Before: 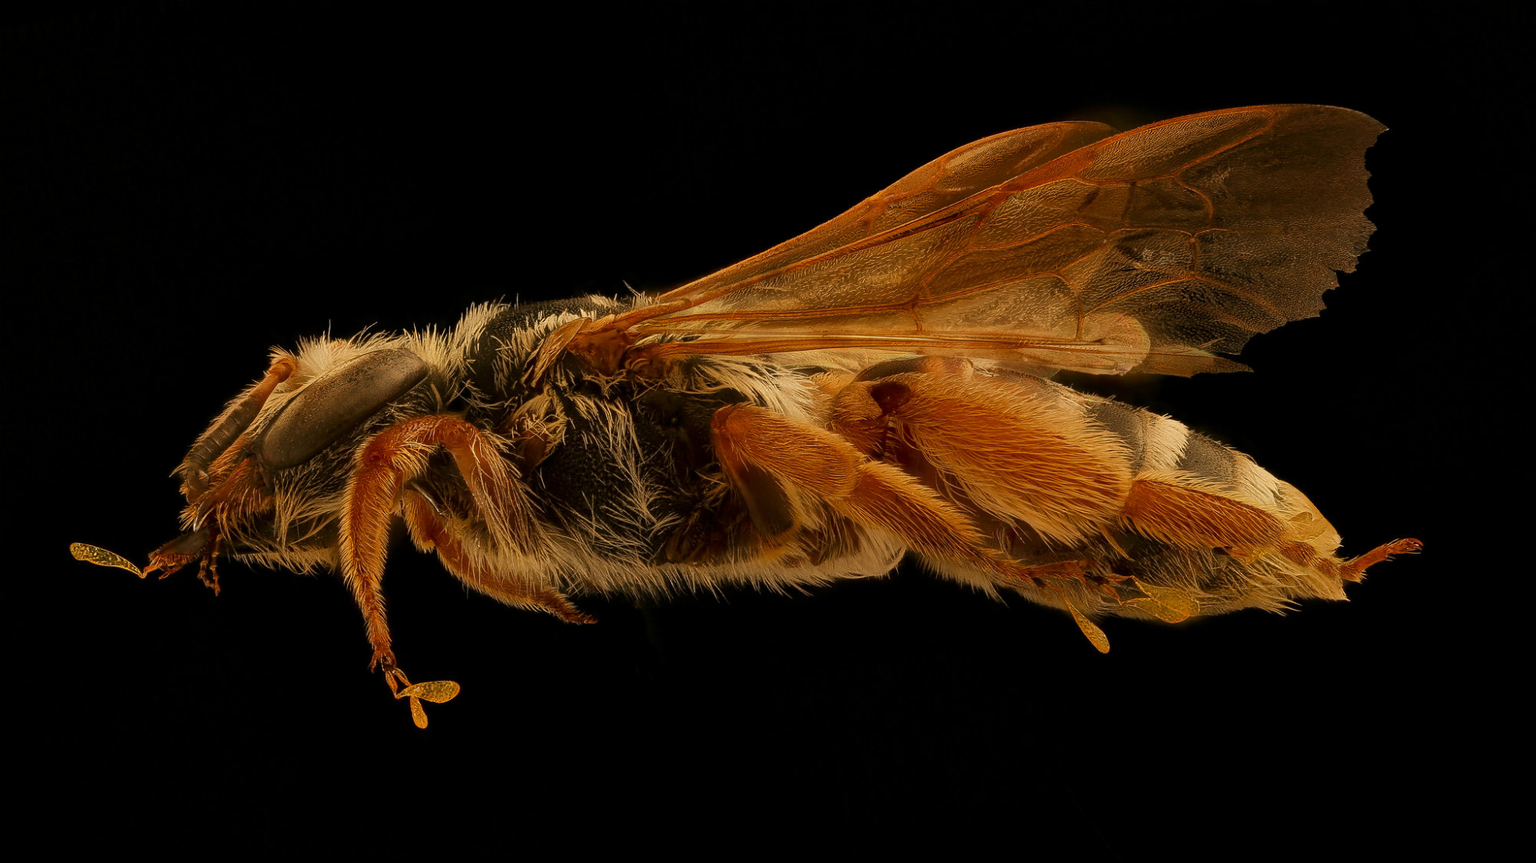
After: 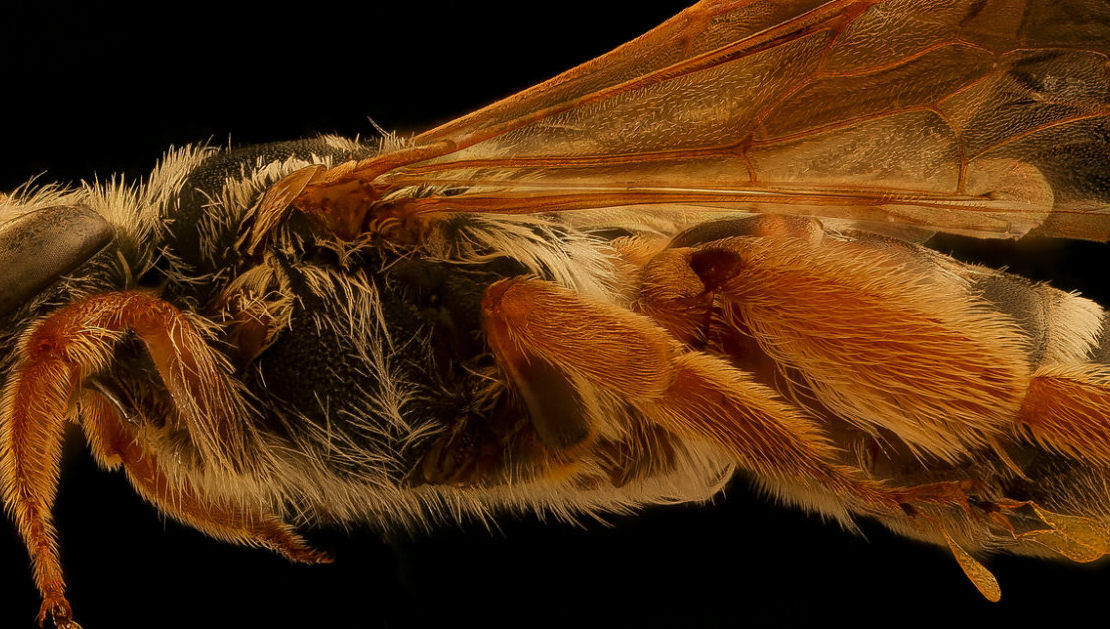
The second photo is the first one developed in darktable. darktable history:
crop and rotate: left 22.221%, top 22.226%, right 22.23%, bottom 21.727%
